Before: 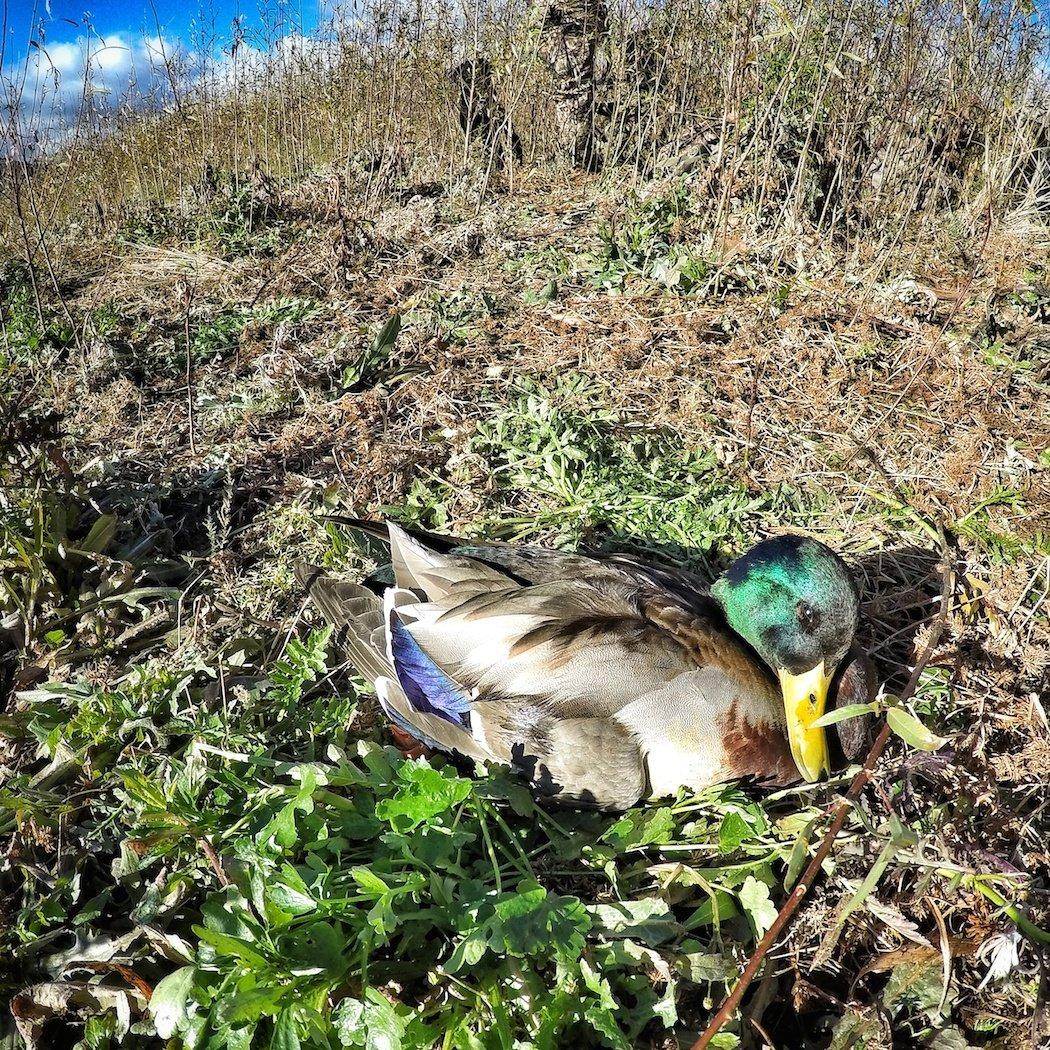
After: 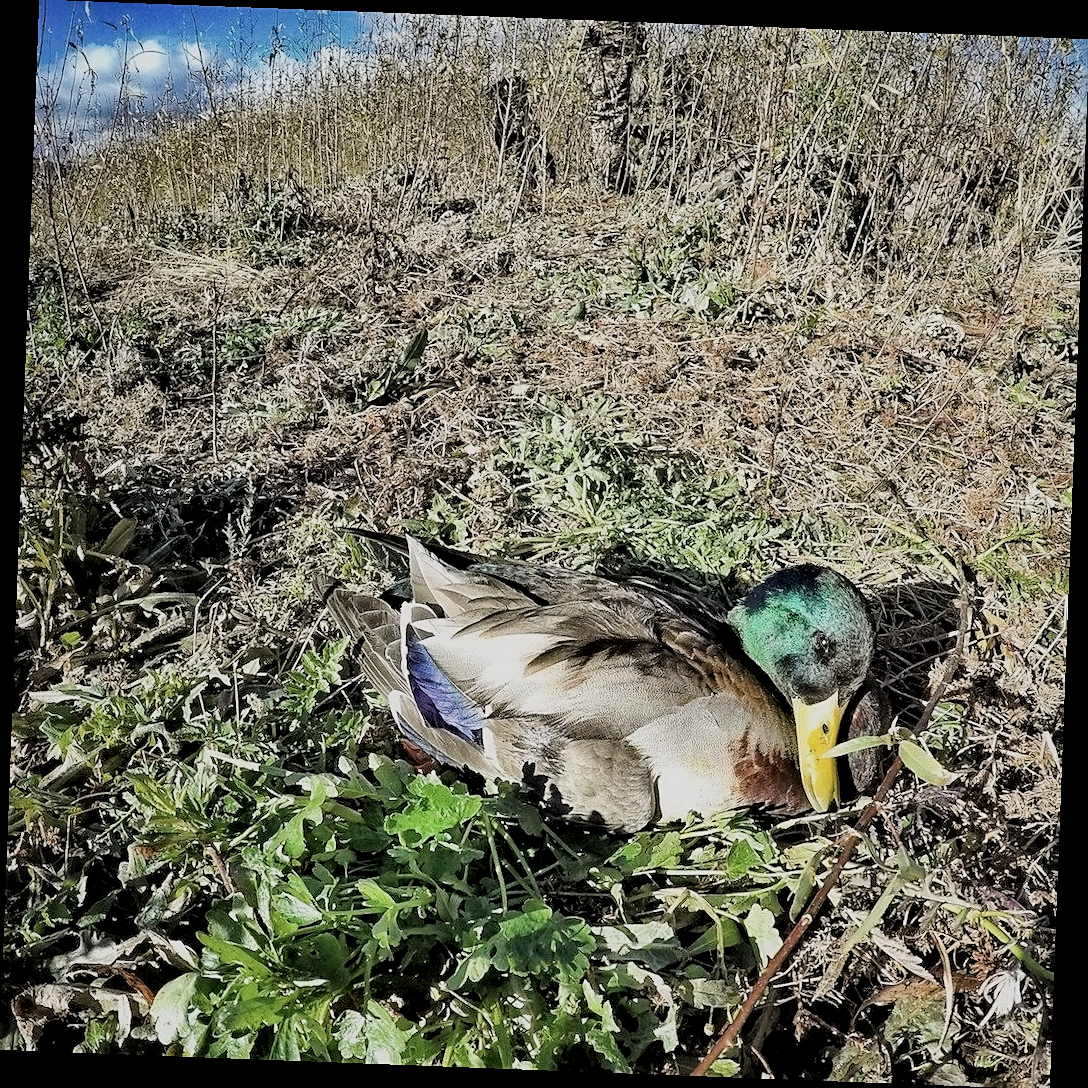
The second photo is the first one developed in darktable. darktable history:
color correction: saturation 0.85
contrast equalizer: y [[0.5 ×6], [0.5 ×6], [0.5 ×6], [0 ×6], [0, 0.039, 0.251, 0.29, 0.293, 0.292]]
filmic rgb: black relative exposure -7.65 EV, white relative exposure 4.56 EV, hardness 3.61
rotate and perspective: rotation 2.17°, automatic cropping off
haze removal: compatibility mode true, adaptive false
local contrast: mode bilateral grid, contrast 20, coarseness 50, detail 144%, midtone range 0.2
sharpen: on, module defaults
